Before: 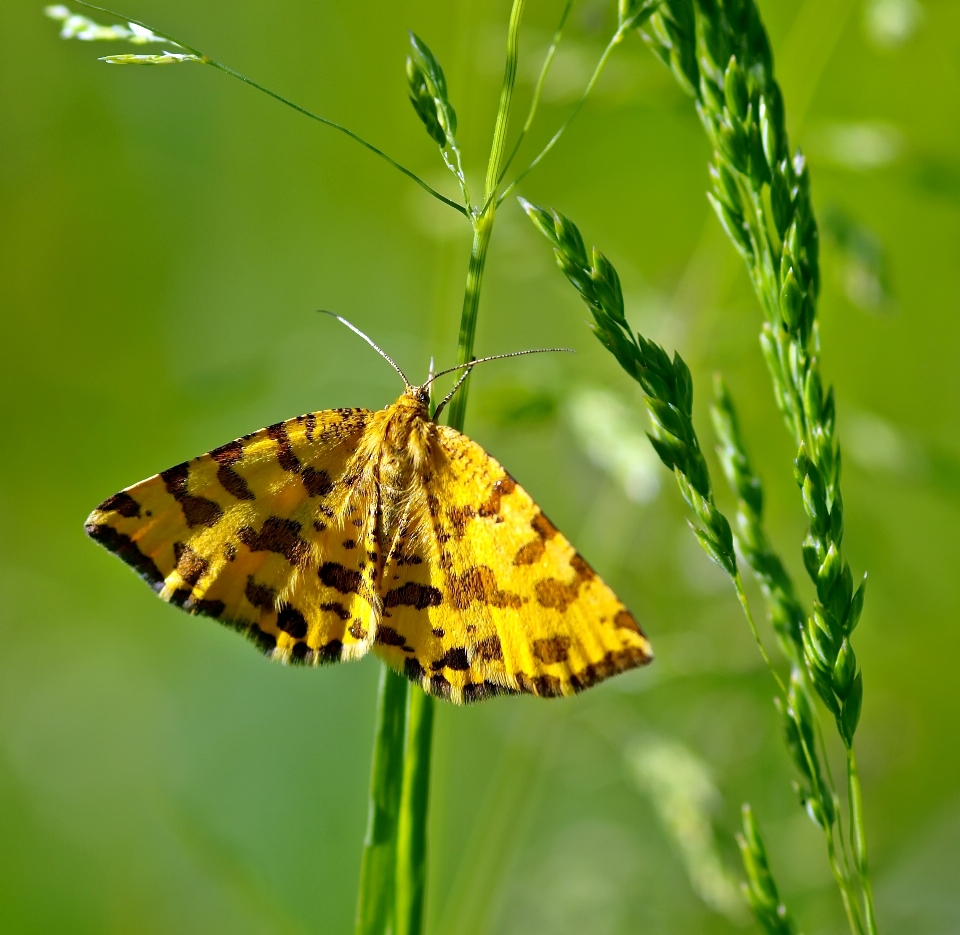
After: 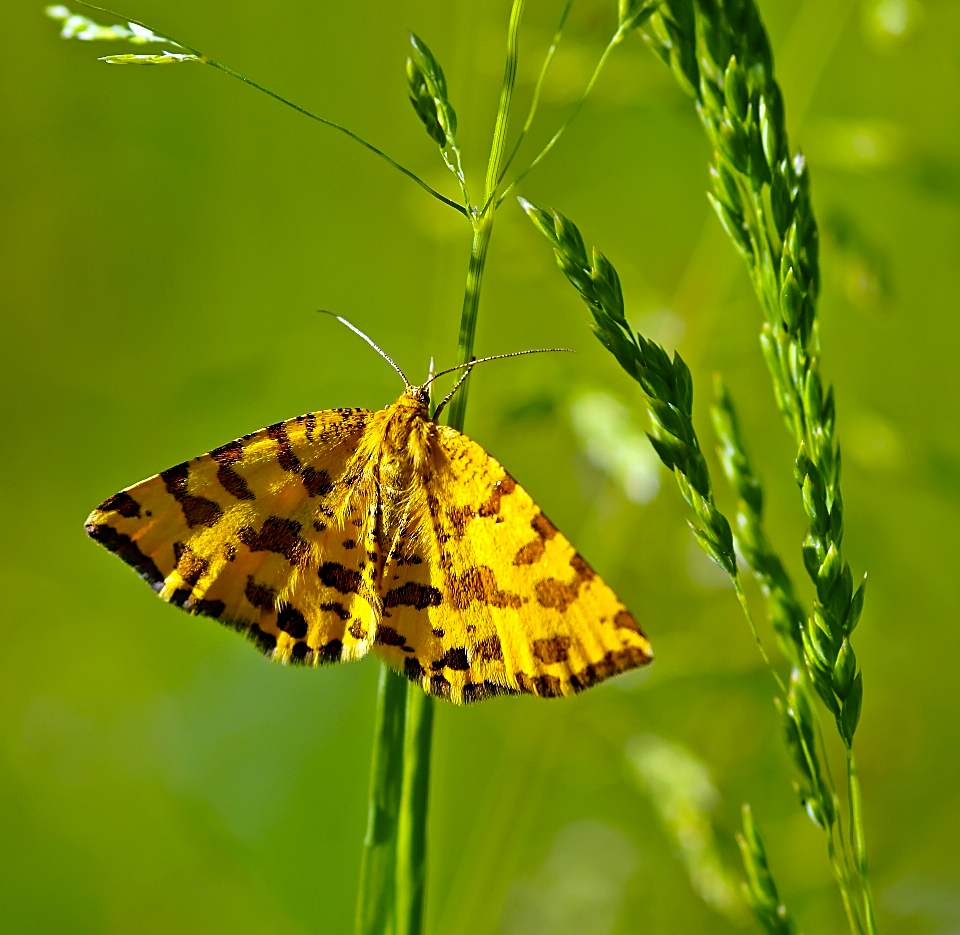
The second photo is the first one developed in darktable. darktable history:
shadows and highlights: soften with gaussian
color balance rgb: power › chroma 1.035%, power › hue 26.73°, perceptual saturation grading › global saturation 30.439%, global vibrance 14.328%
sharpen: on, module defaults
